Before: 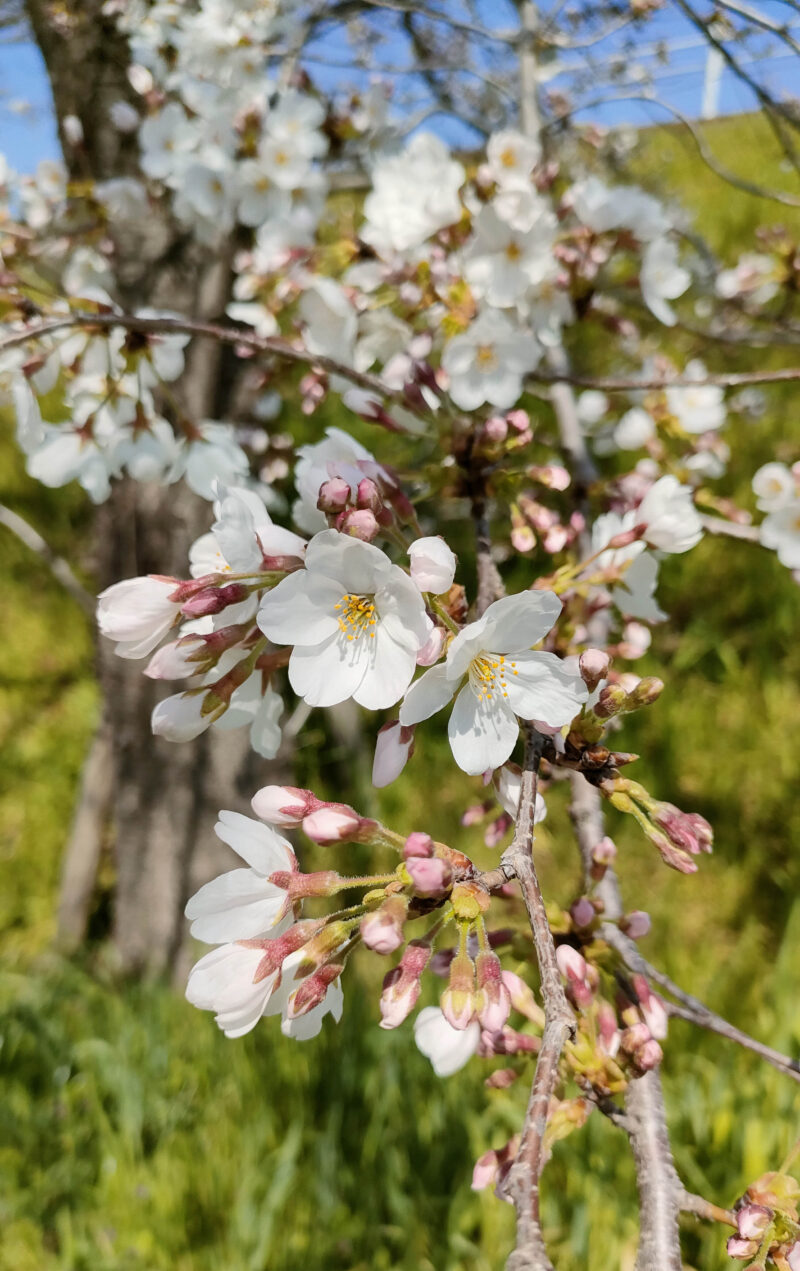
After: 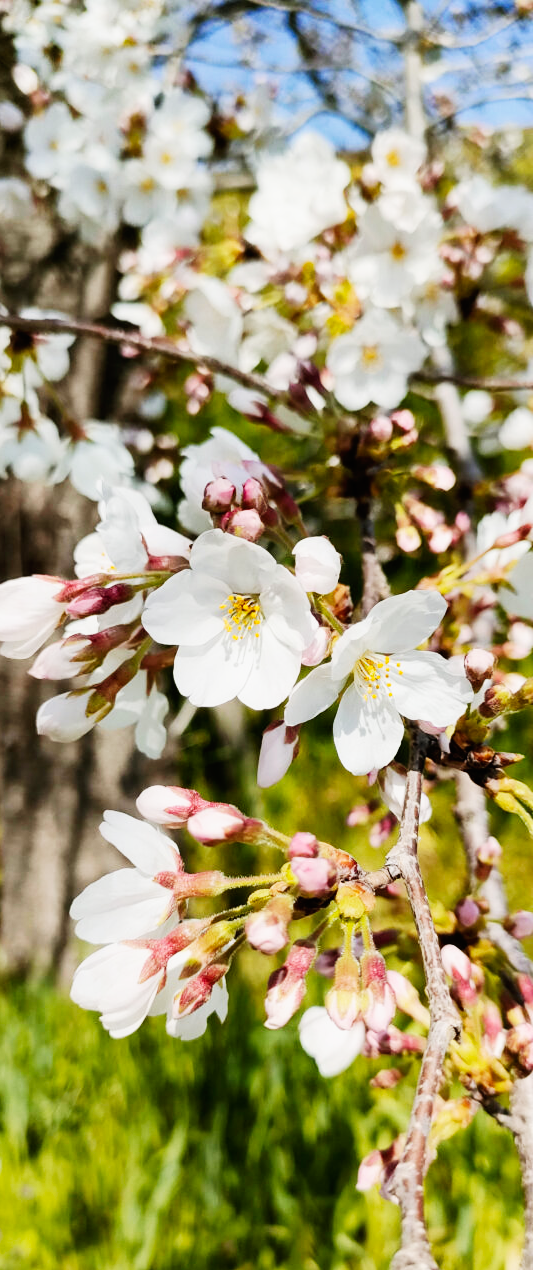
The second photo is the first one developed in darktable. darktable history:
base curve: curves: ch0 [(0, 0) (0.007, 0.004) (0.027, 0.03) (0.046, 0.07) (0.207, 0.54) (0.442, 0.872) (0.673, 0.972) (1, 1)], preserve colors none
crop and rotate: left 14.41%, right 18.956%
exposure: black level correction 0, exposure -0.689 EV, compensate exposure bias true, compensate highlight preservation false
